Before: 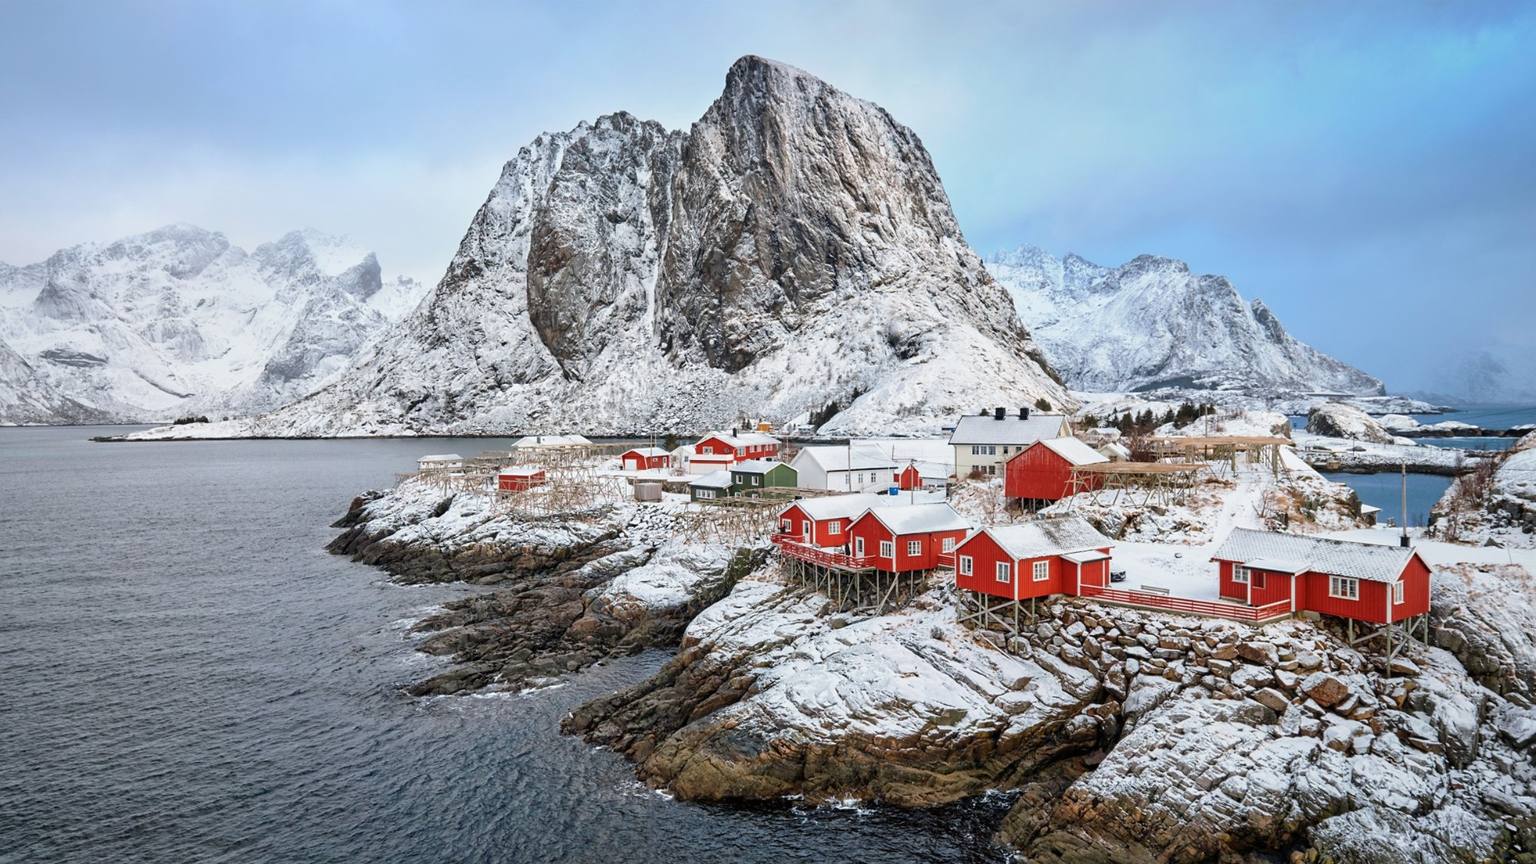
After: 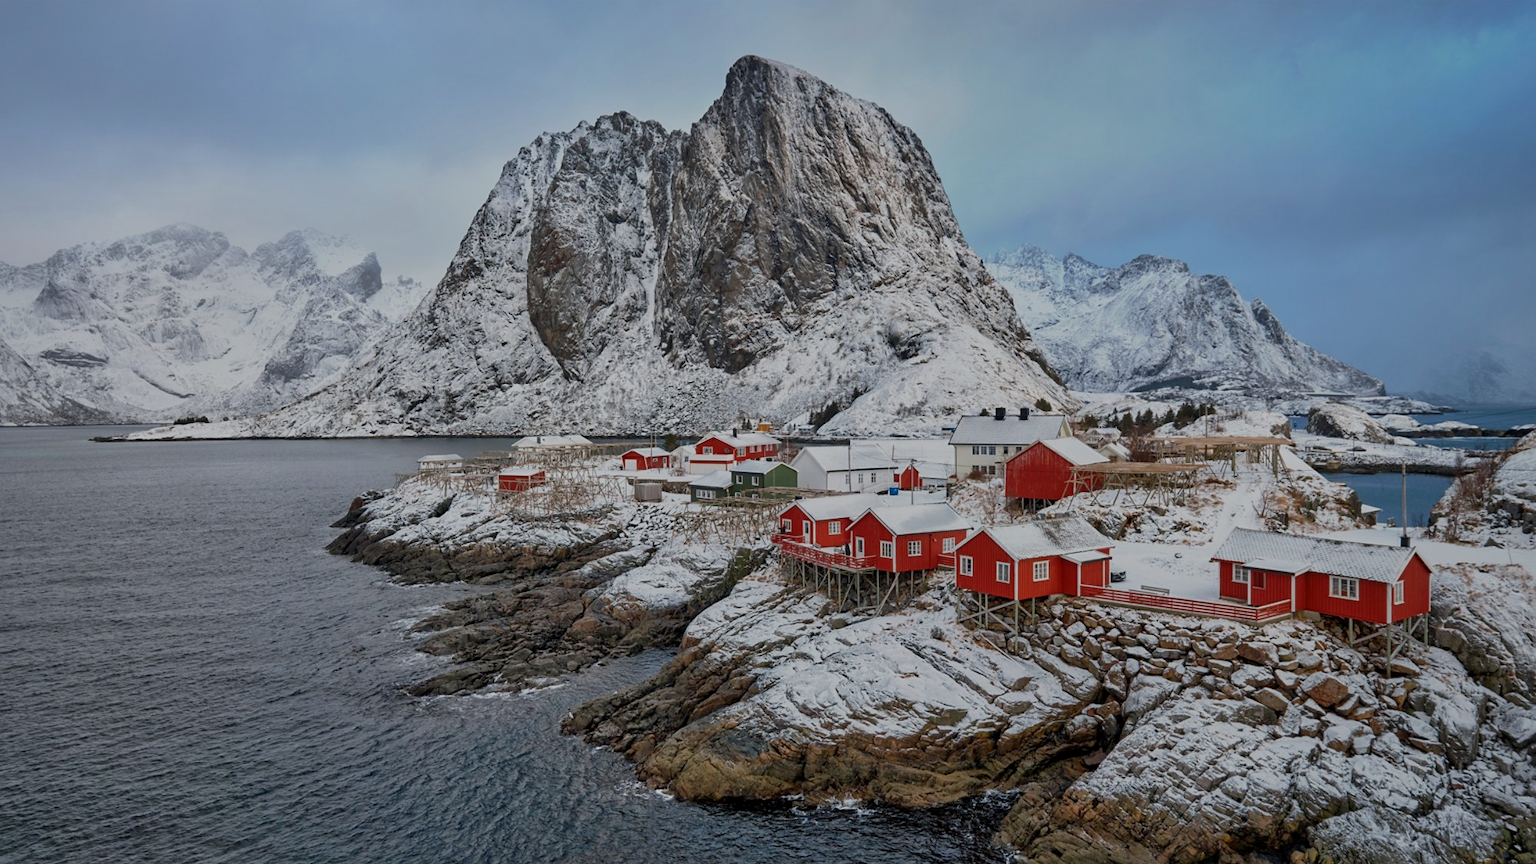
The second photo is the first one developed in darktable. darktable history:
tone equalizer: -8 EV -0.013 EV, -7 EV 0.024 EV, -6 EV -0.008 EV, -5 EV 0.008 EV, -4 EV -0.048 EV, -3 EV -0.241 EV, -2 EV -0.677 EV, -1 EV -0.992 EV, +0 EV -0.956 EV
local contrast: mode bilateral grid, contrast 21, coarseness 50, detail 120%, midtone range 0.2
